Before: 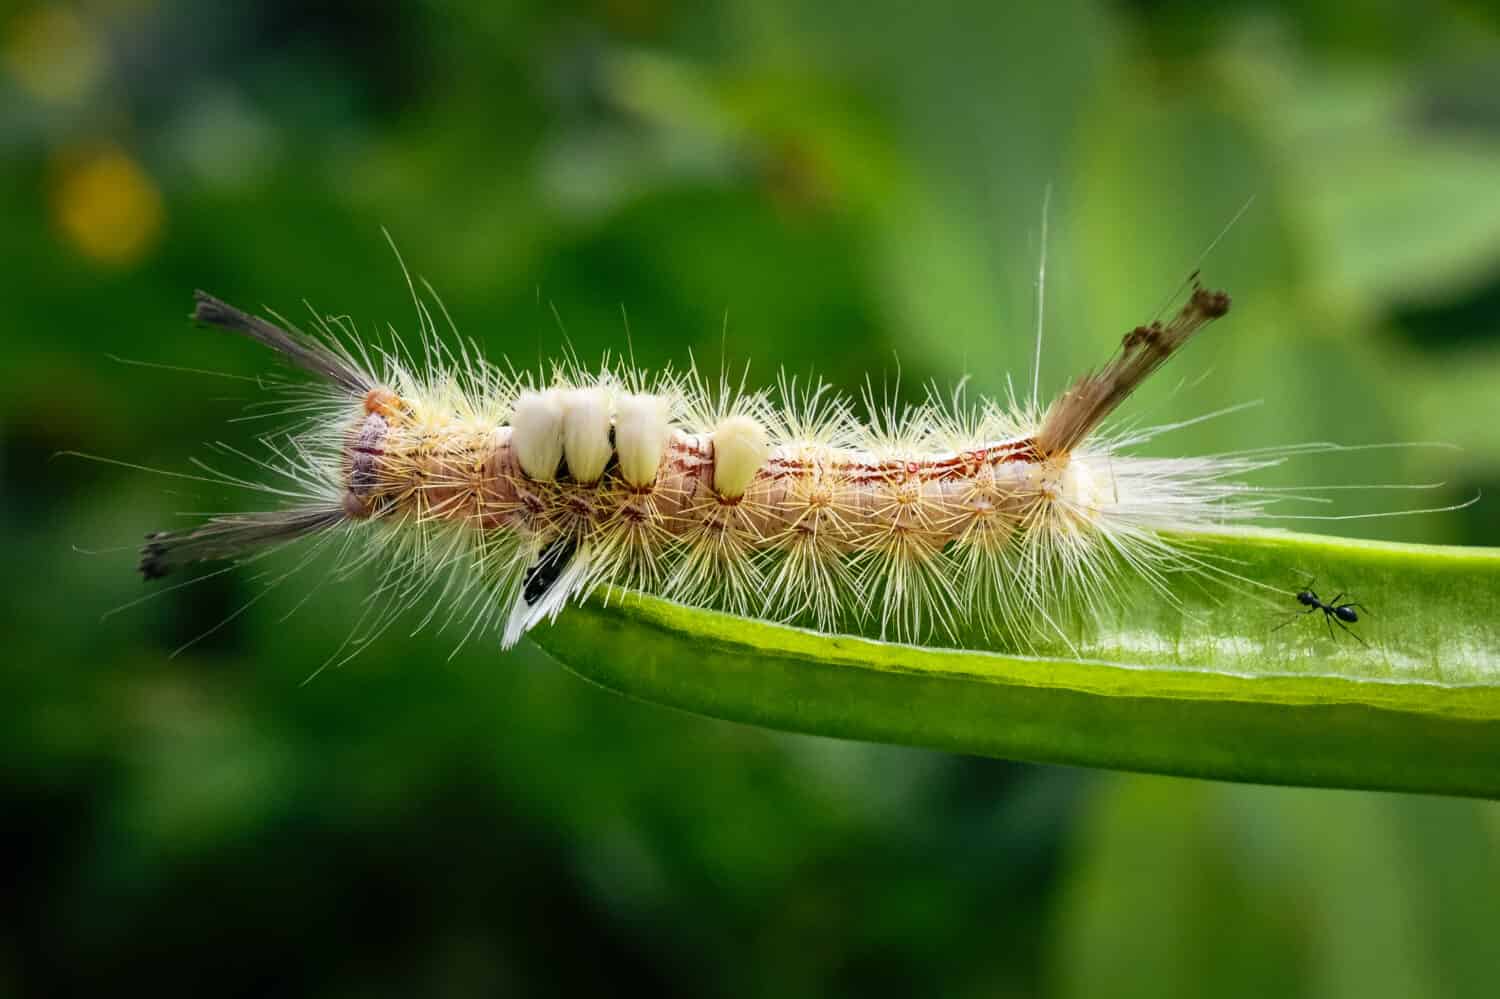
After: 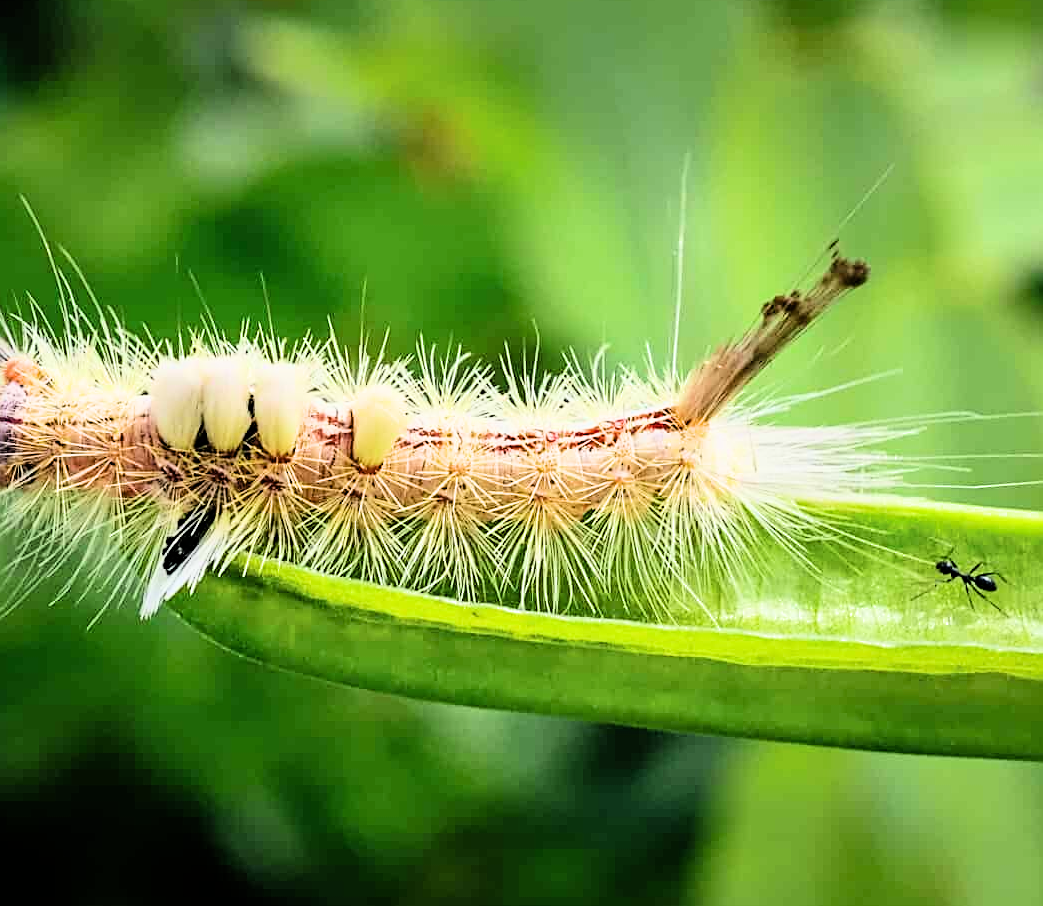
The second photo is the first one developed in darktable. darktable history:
filmic rgb: black relative exposure -7.49 EV, white relative exposure 5 EV, hardness 3.32, contrast 1.299, color science v6 (2022)
crop and rotate: left 24.105%, top 3.2%, right 6.306%, bottom 6.042%
levels: mode automatic, levels [0, 0.397, 0.955]
sharpen: on, module defaults
exposure: black level correction 0, exposure 1.097 EV, compensate highlight preservation false
